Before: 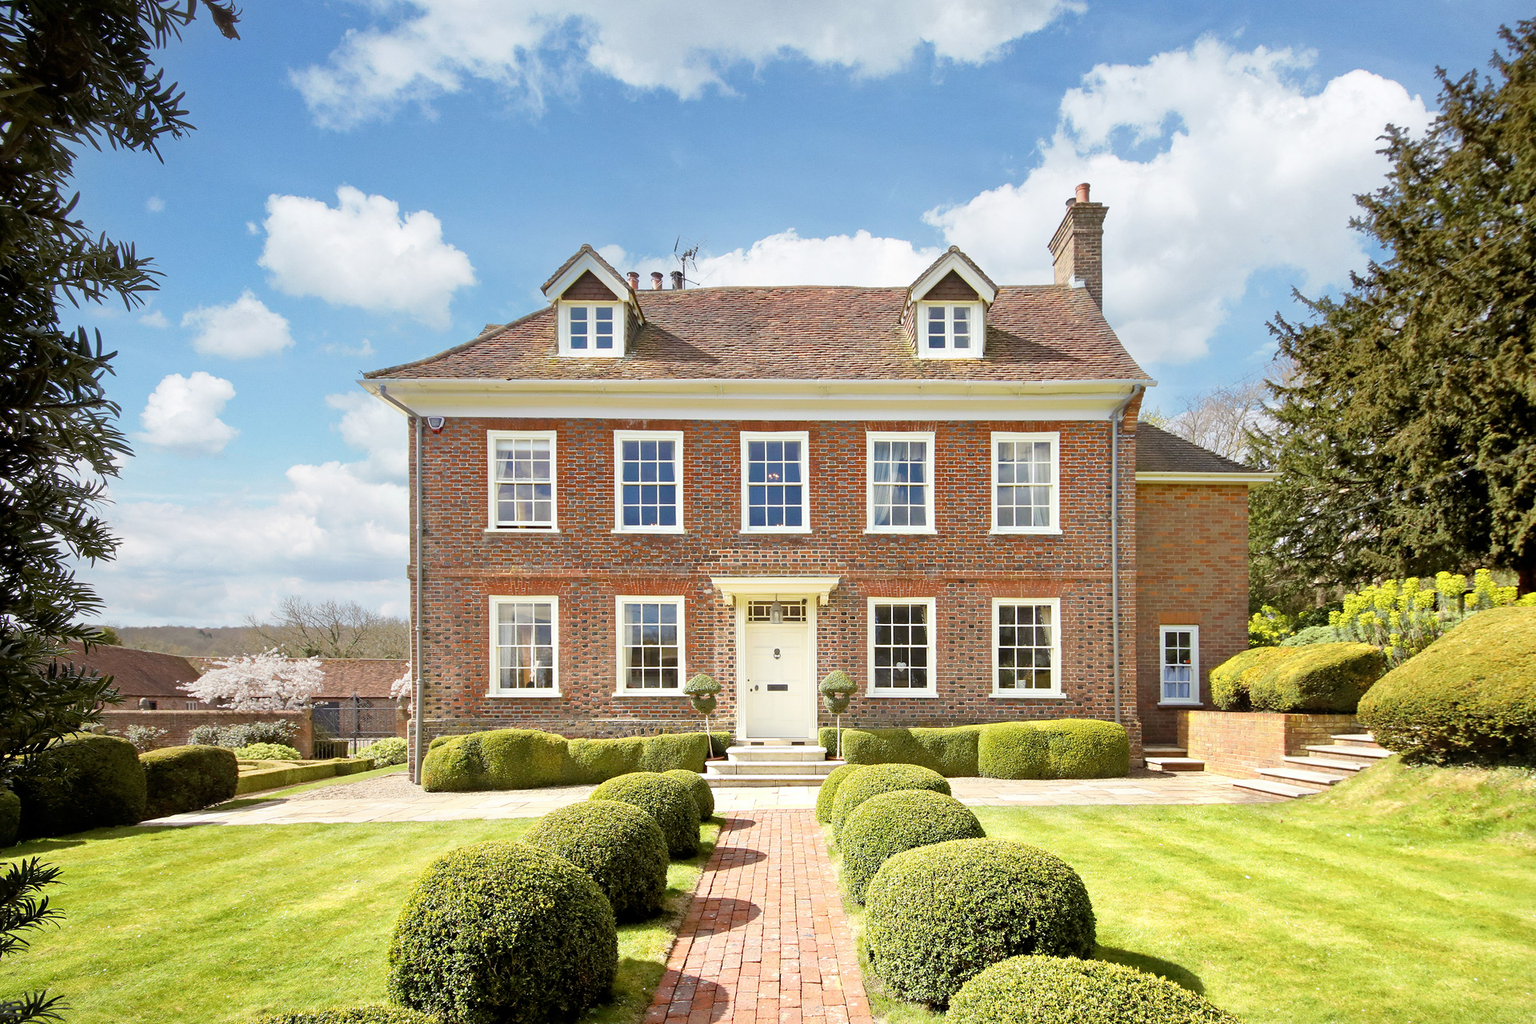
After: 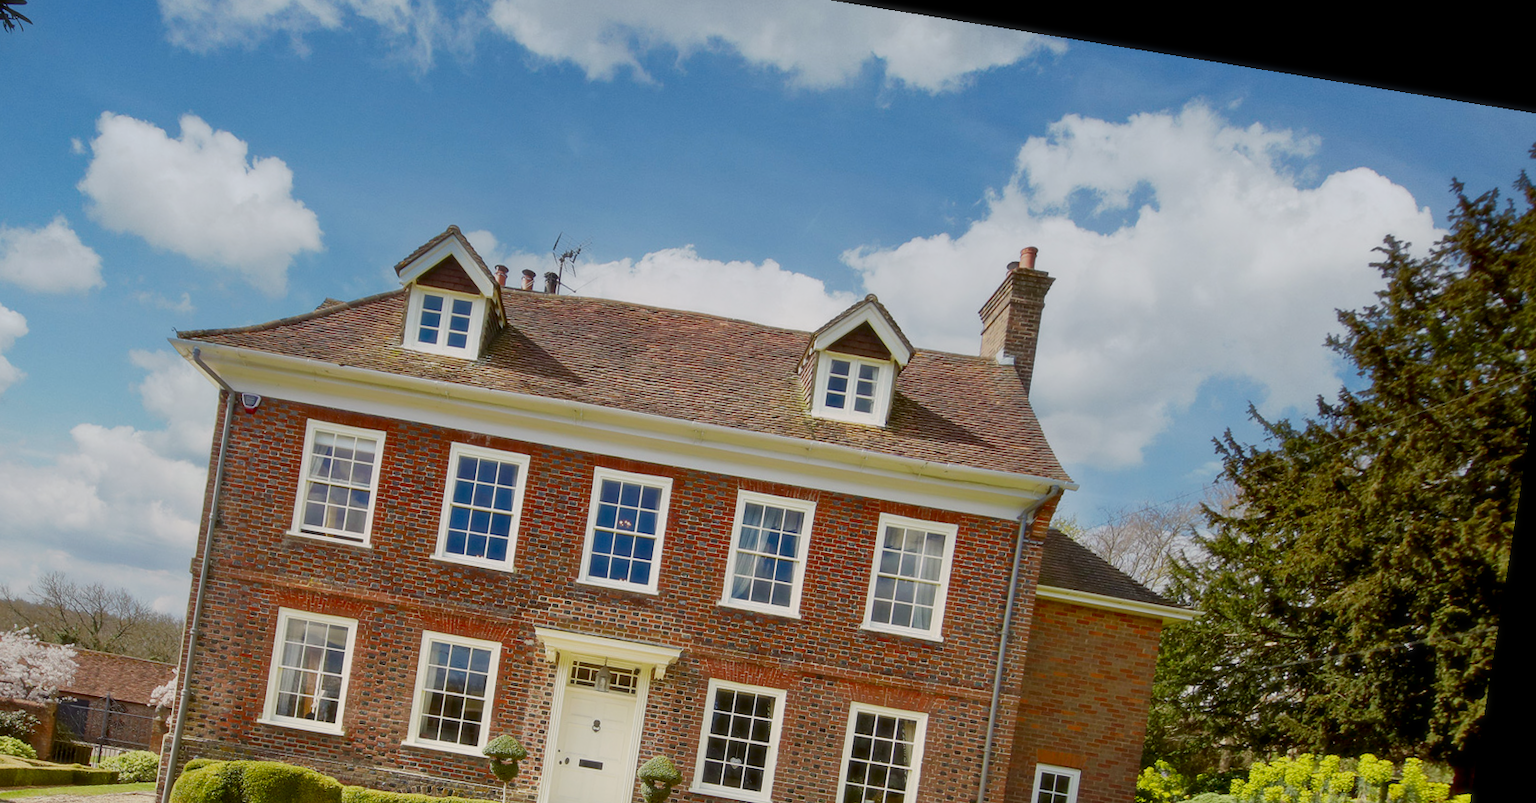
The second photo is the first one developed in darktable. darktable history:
crop: left 18.38%, top 11.092%, right 2.134%, bottom 33.217%
white balance: emerald 1
filmic rgb: black relative exposure -16 EV, threshold -0.33 EV, transition 3.19 EV, structure ↔ texture 100%, target black luminance 0%, hardness 7.57, latitude 72.96%, contrast 0.908, highlights saturation mix 10%, shadows ↔ highlights balance -0.38%, add noise in highlights 0, preserve chrominance no, color science v4 (2020), iterations of high-quality reconstruction 10, enable highlight reconstruction true
contrast brightness saturation: contrast 0.1, brightness -0.26, saturation 0.14
soften: size 10%, saturation 50%, brightness 0.2 EV, mix 10%
rotate and perspective: rotation 9.12°, automatic cropping off
